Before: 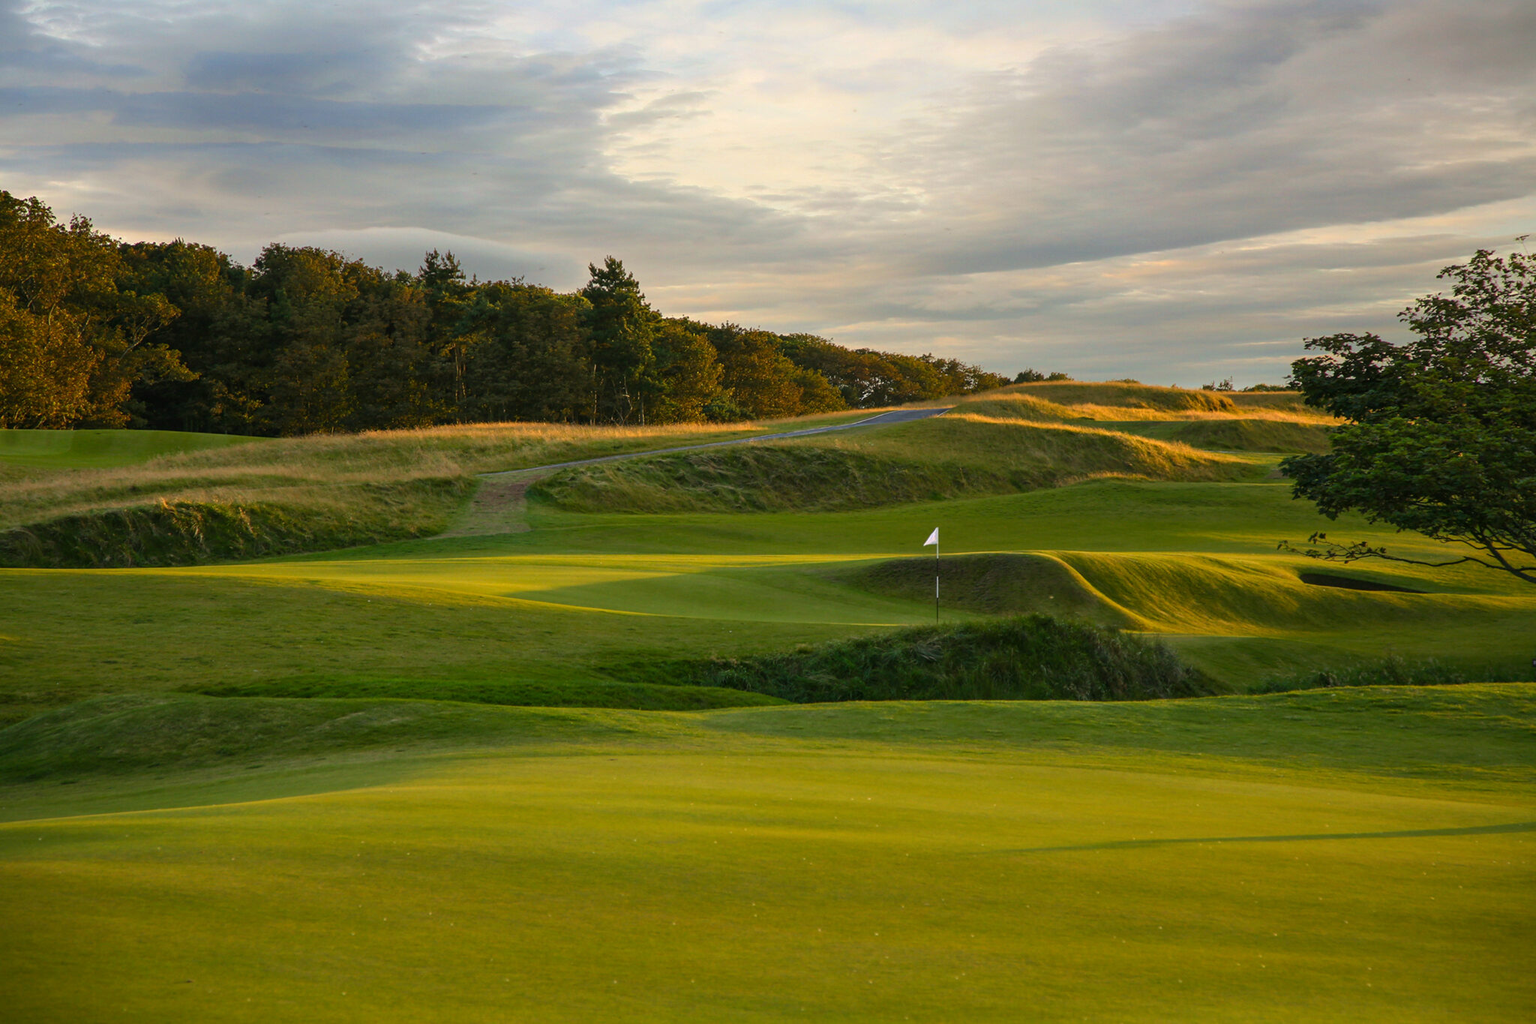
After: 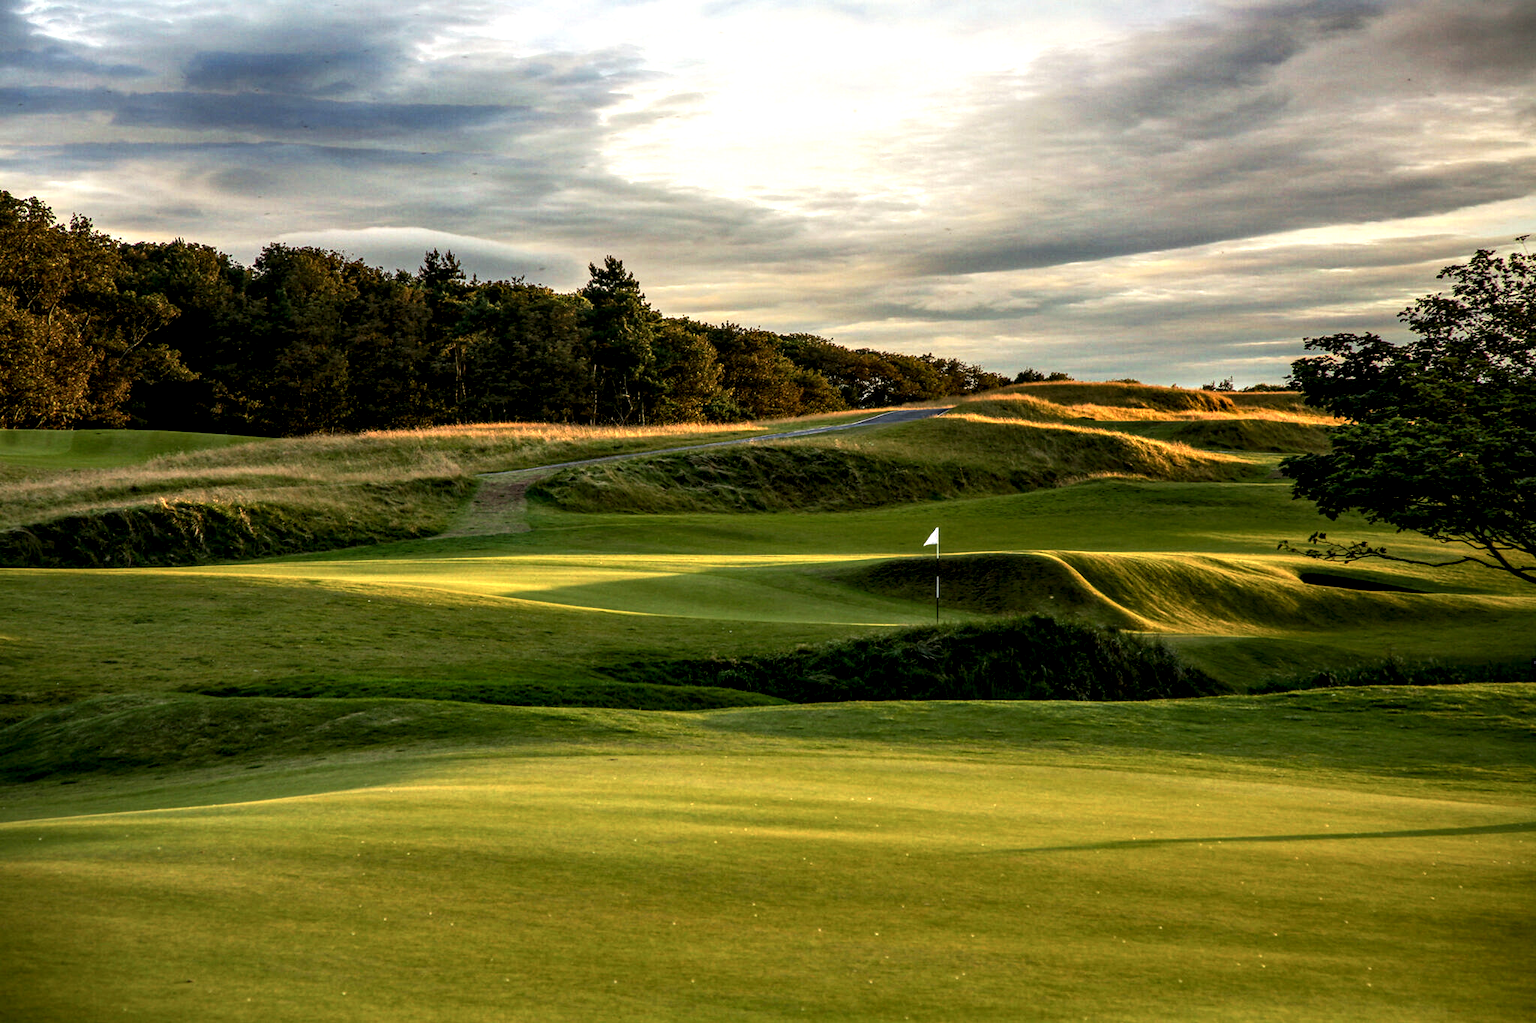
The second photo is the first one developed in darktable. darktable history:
tone equalizer: edges refinement/feathering 500, mask exposure compensation -1.57 EV, preserve details no
local contrast: detail 202%
base curve: curves: ch0 [(0, 0) (0.257, 0.25) (0.482, 0.586) (0.757, 0.871) (1, 1)], preserve colors none
